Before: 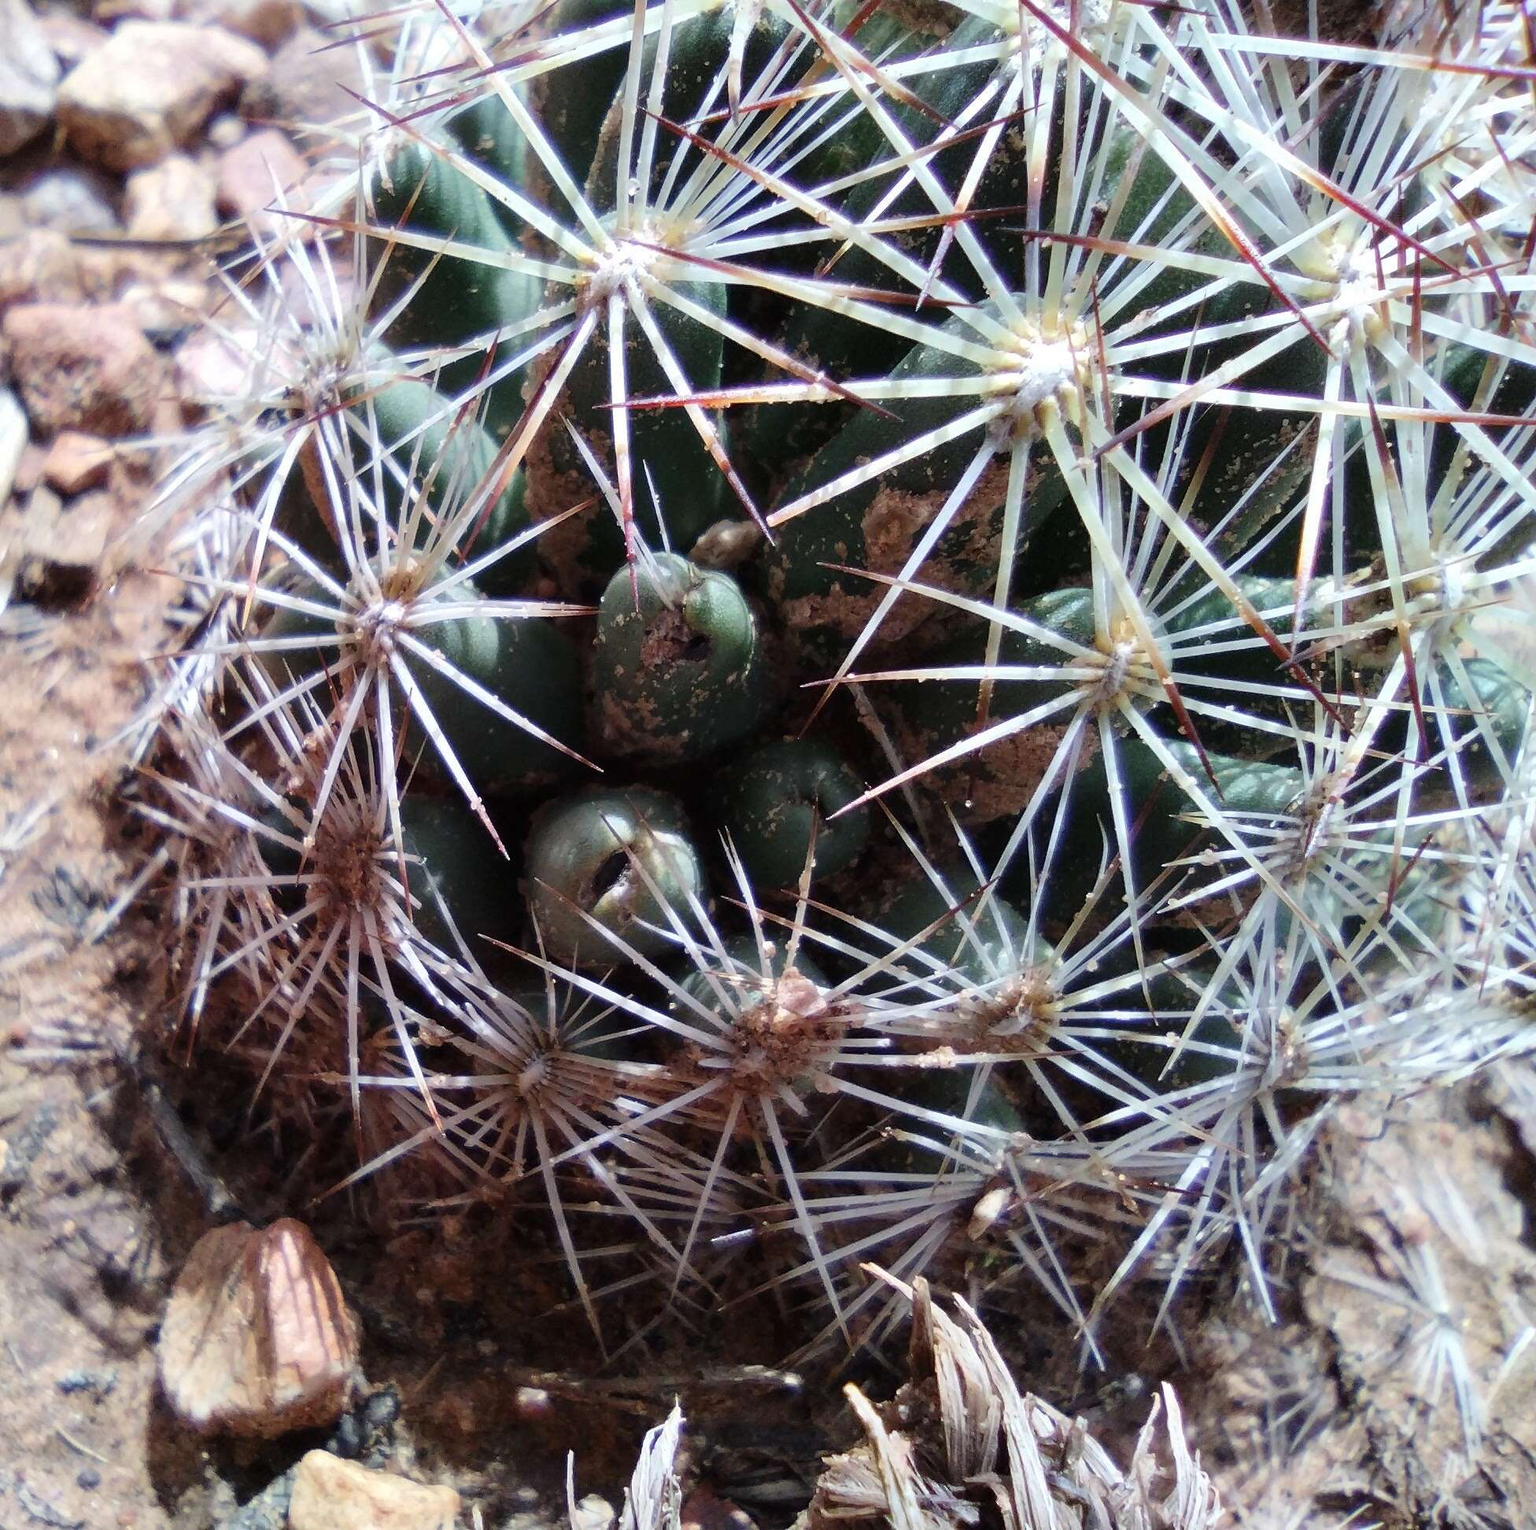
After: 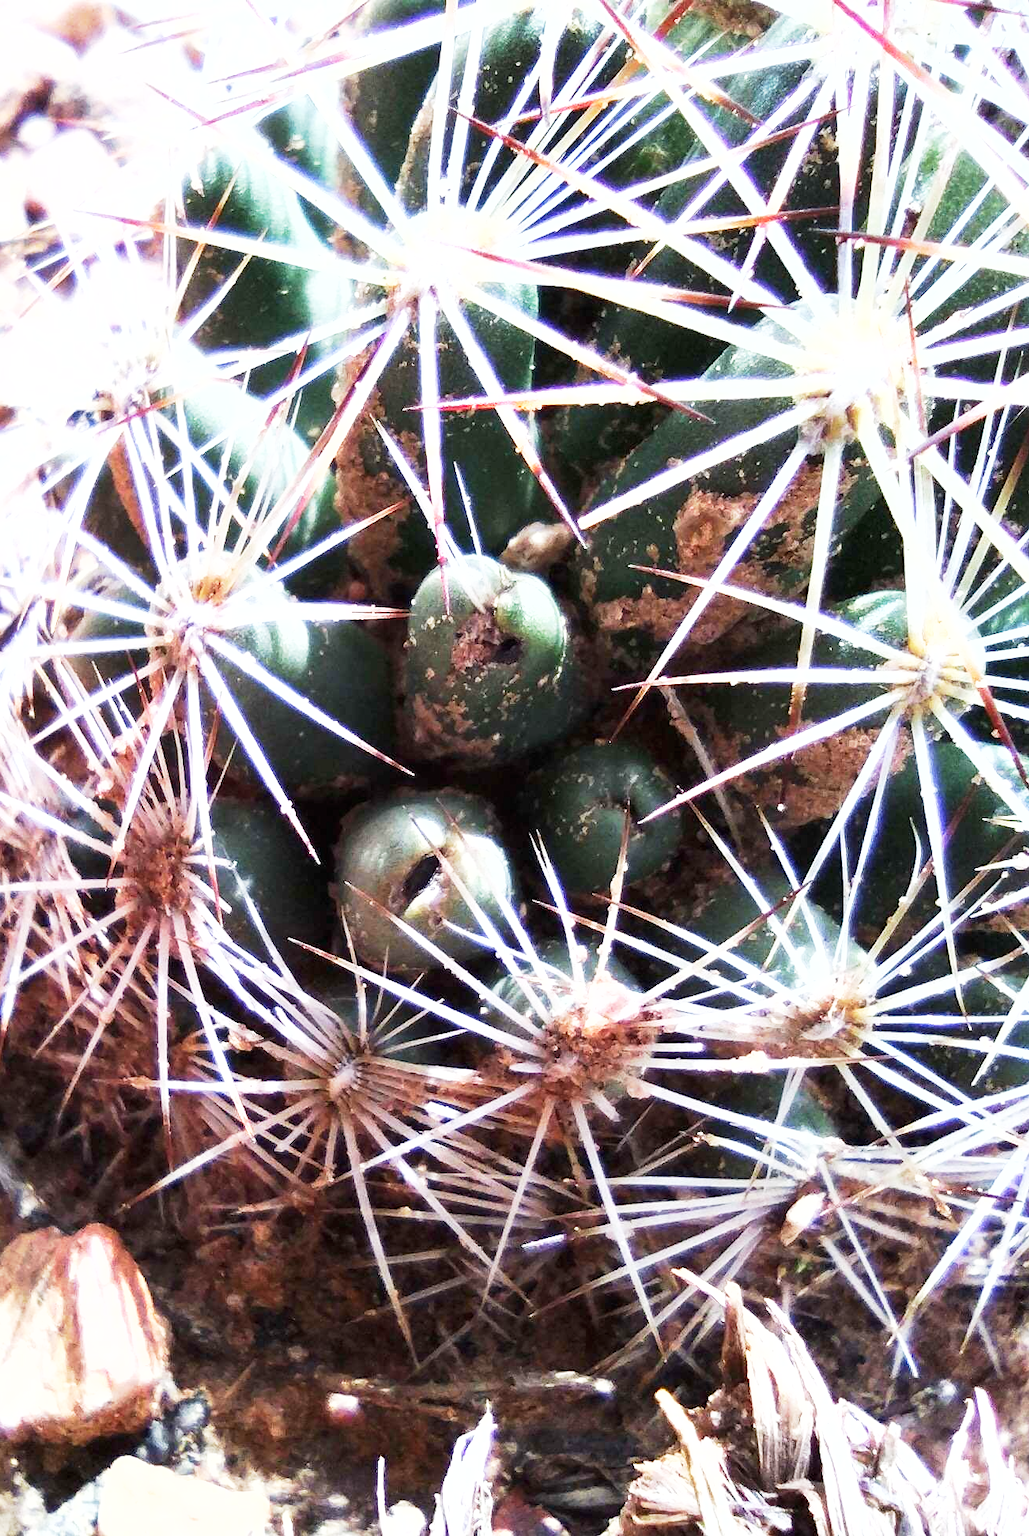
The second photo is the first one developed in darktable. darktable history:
shadows and highlights: radius 125.26, shadows 21.07, highlights -21.37, low approximation 0.01
crop and rotate: left 12.543%, right 20.733%
exposure: black level correction 0, exposure 1.105 EV, compensate exposure bias true, compensate highlight preservation false
base curve: curves: ch0 [(0, 0) (0.005, 0.002) (0.193, 0.295) (0.399, 0.664) (0.75, 0.928) (1, 1)], preserve colors none
